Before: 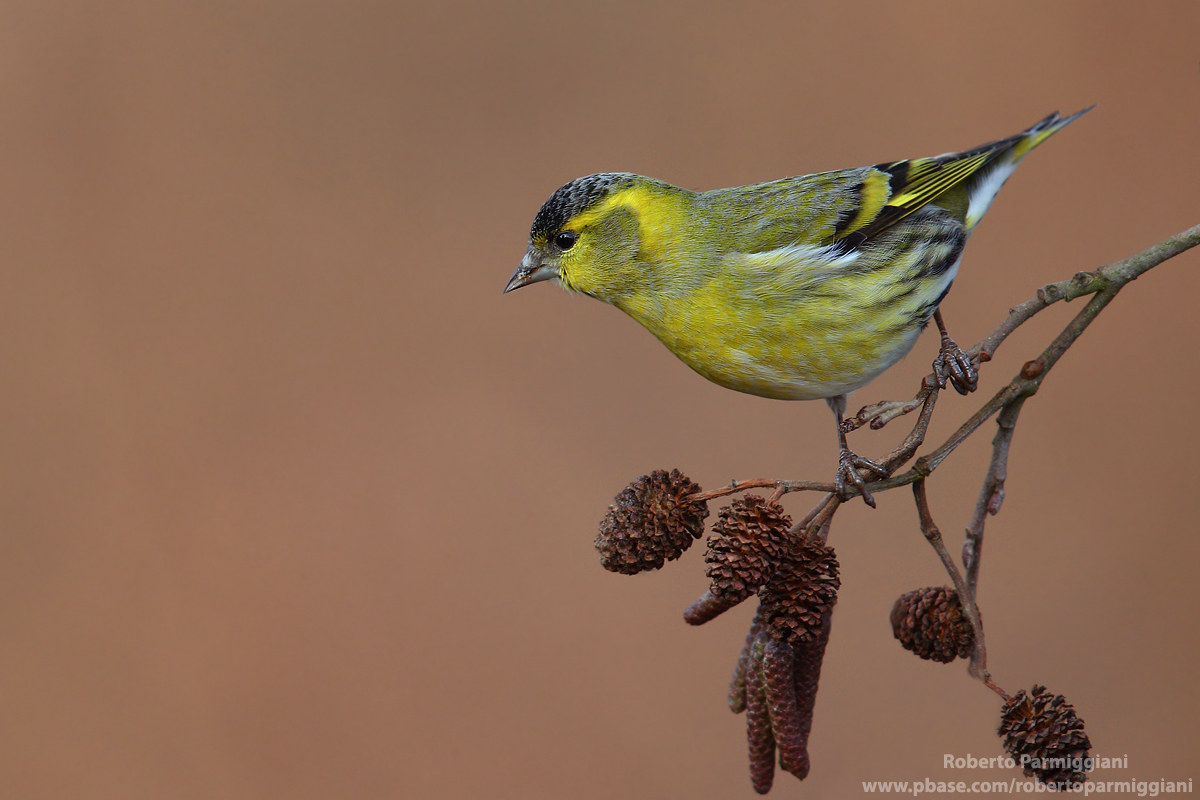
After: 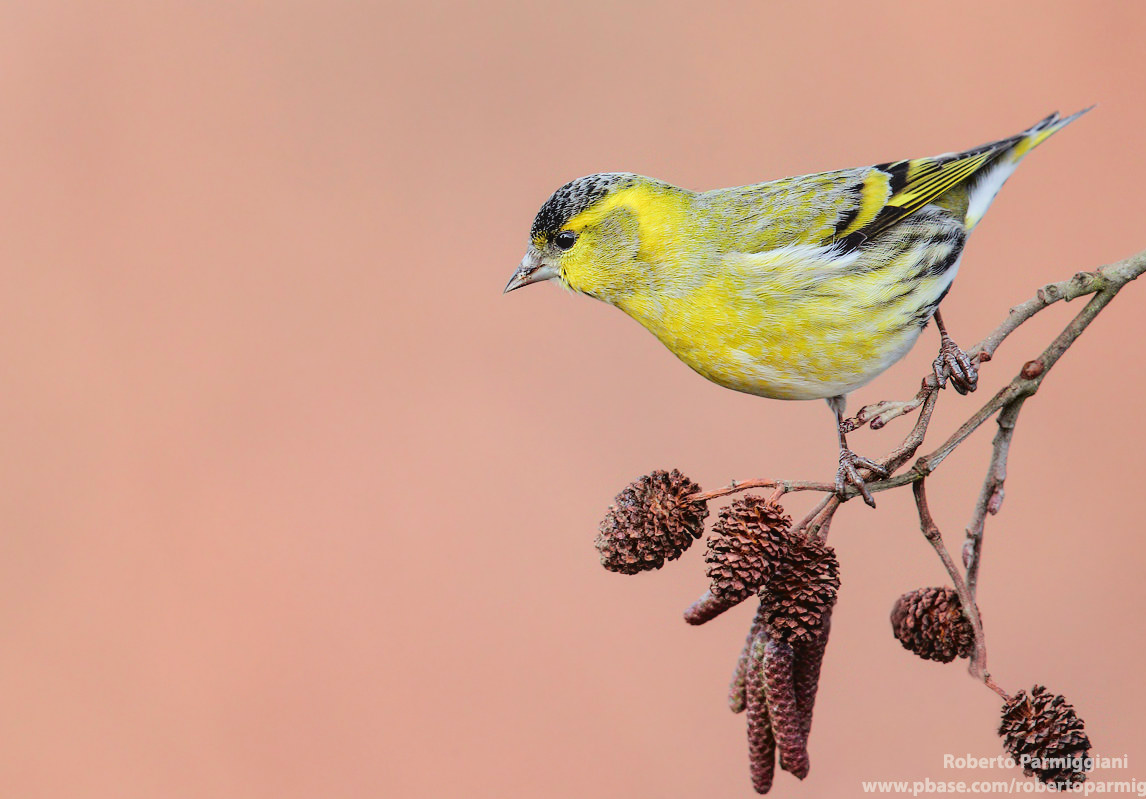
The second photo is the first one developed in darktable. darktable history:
exposure: black level correction -0.002, exposure 1.325 EV, compensate highlight preservation false
tone curve: curves: ch0 [(0.003, 0) (0.066, 0.017) (0.163, 0.09) (0.264, 0.238) (0.395, 0.421) (0.517, 0.575) (0.633, 0.687) (0.791, 0.814) (1, 1)]; ch1 [(0, 0) (0.149, 0.17) (0.327, 0.339) (0.39, 0.403) (0.456, 0.463) (0.501, 0.502) (0.512, 0.507) (0.53, 0.533) (0.575, 0.592) (0.671, 0.655) (0.729, 0.679) (1, 1)]; ch2 [(0, 0) (0.337, 0.382) (0.464, 0.47) (0.501, 0.502) (0.527, 0.532) (0.563, 0.555) (0.615, 0.61) (0.663, 0.68) (1, 1)], color space Lab, independent channels, preserve colors none
crop: right 4.494%, bottom 0.024%
filmic rgb: black relative exposure -7.65 EV, white relative exposure 4.56 EV, threshold 3.03 EV, hardness 3.61, enable highlight reconstruction true
local contrast: detail 110%
